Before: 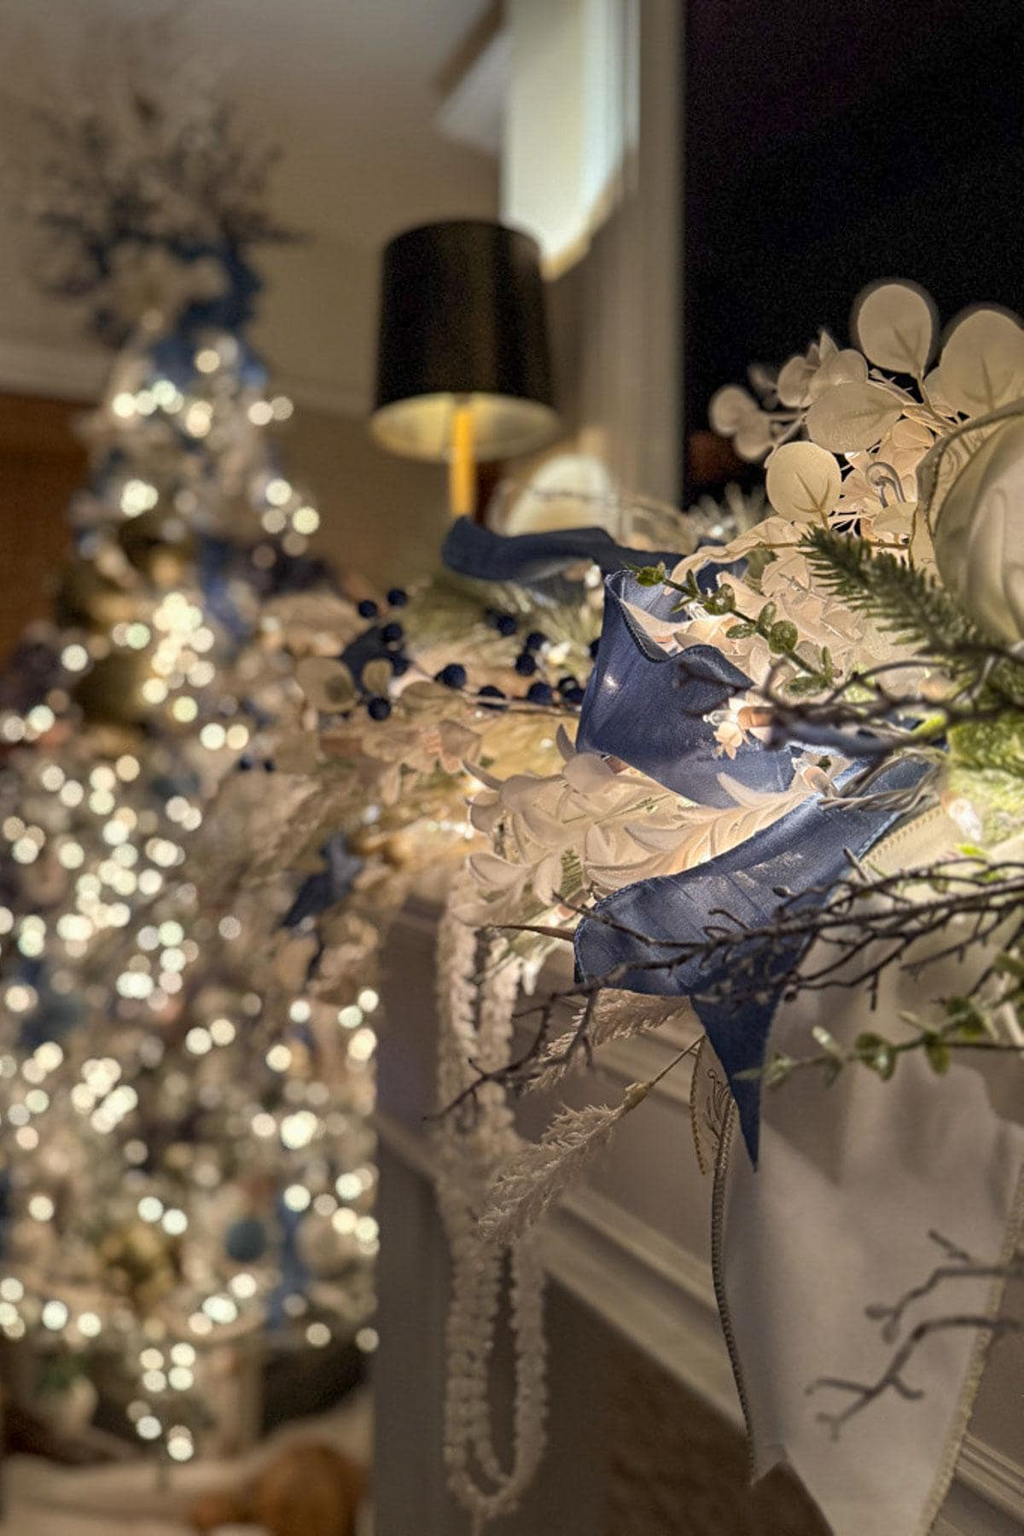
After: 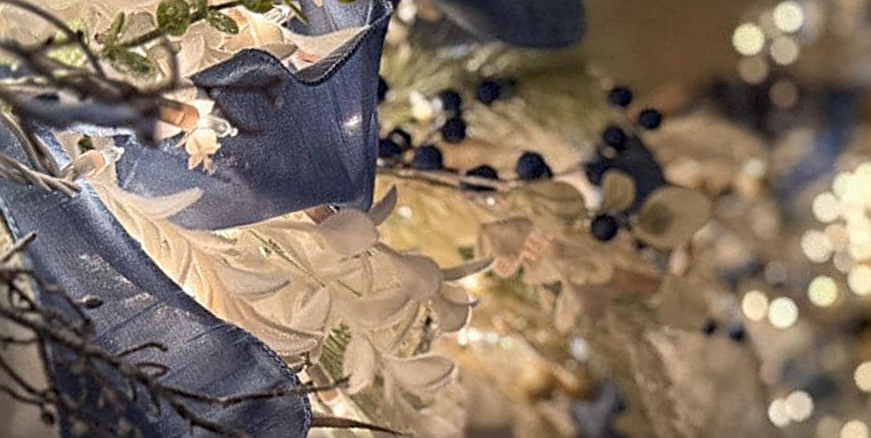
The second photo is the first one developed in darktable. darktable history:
crop and rotate: angle 16.12°, top 30.835%, bottom 35.653%
sharpen: on, module defaults
